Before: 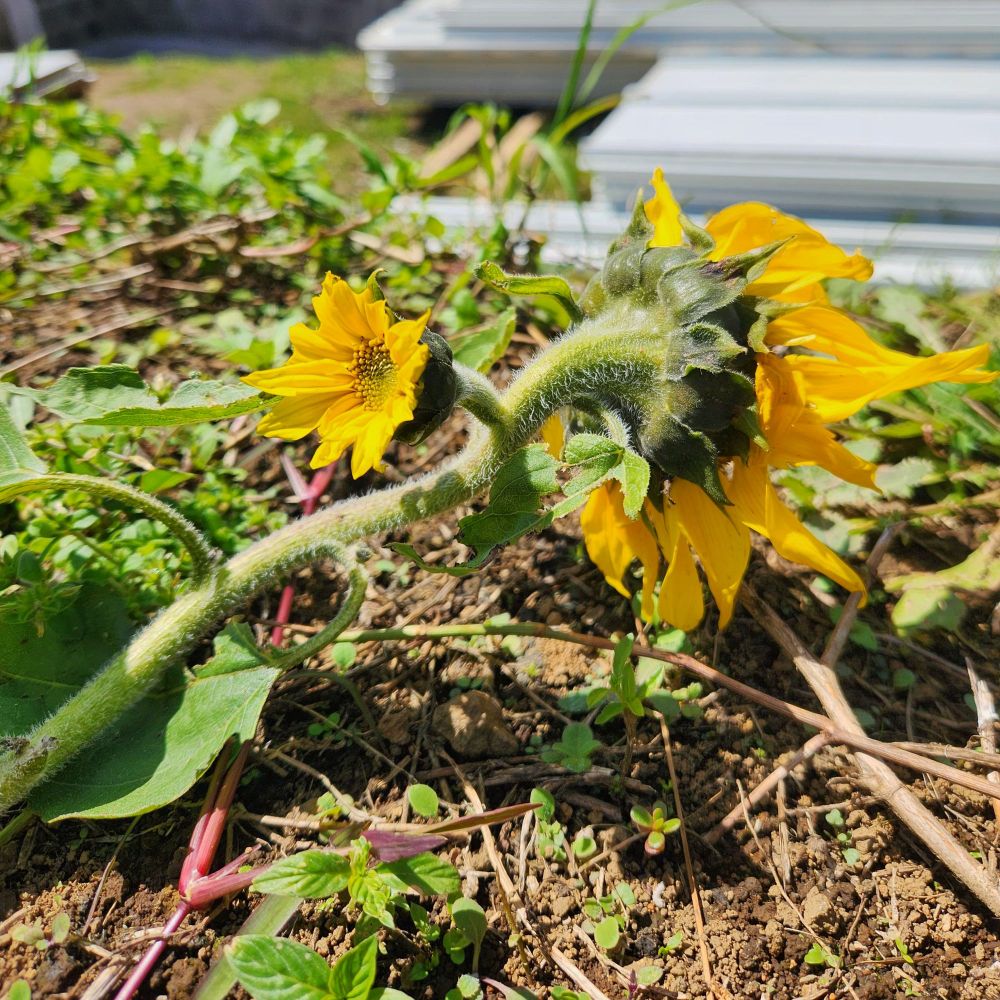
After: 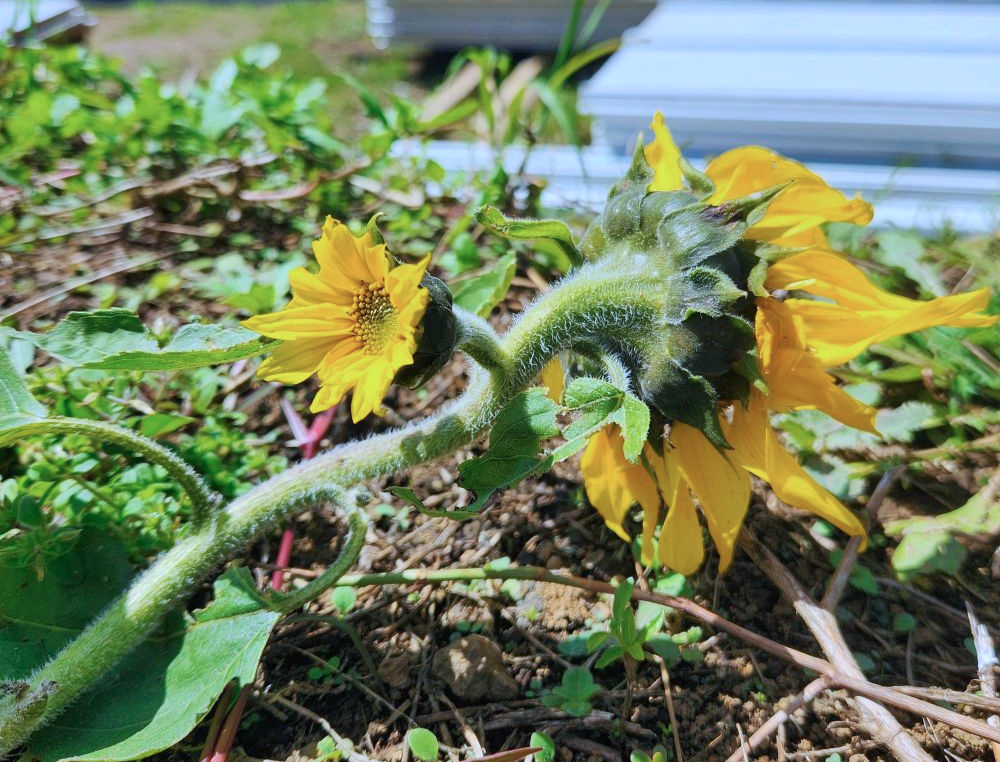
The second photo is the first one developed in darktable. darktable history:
crop: top 5.672%, bottom 18.126%
color calibration: illuminant custom, x 0.391, y 0.392, temperature 3866.96 K
